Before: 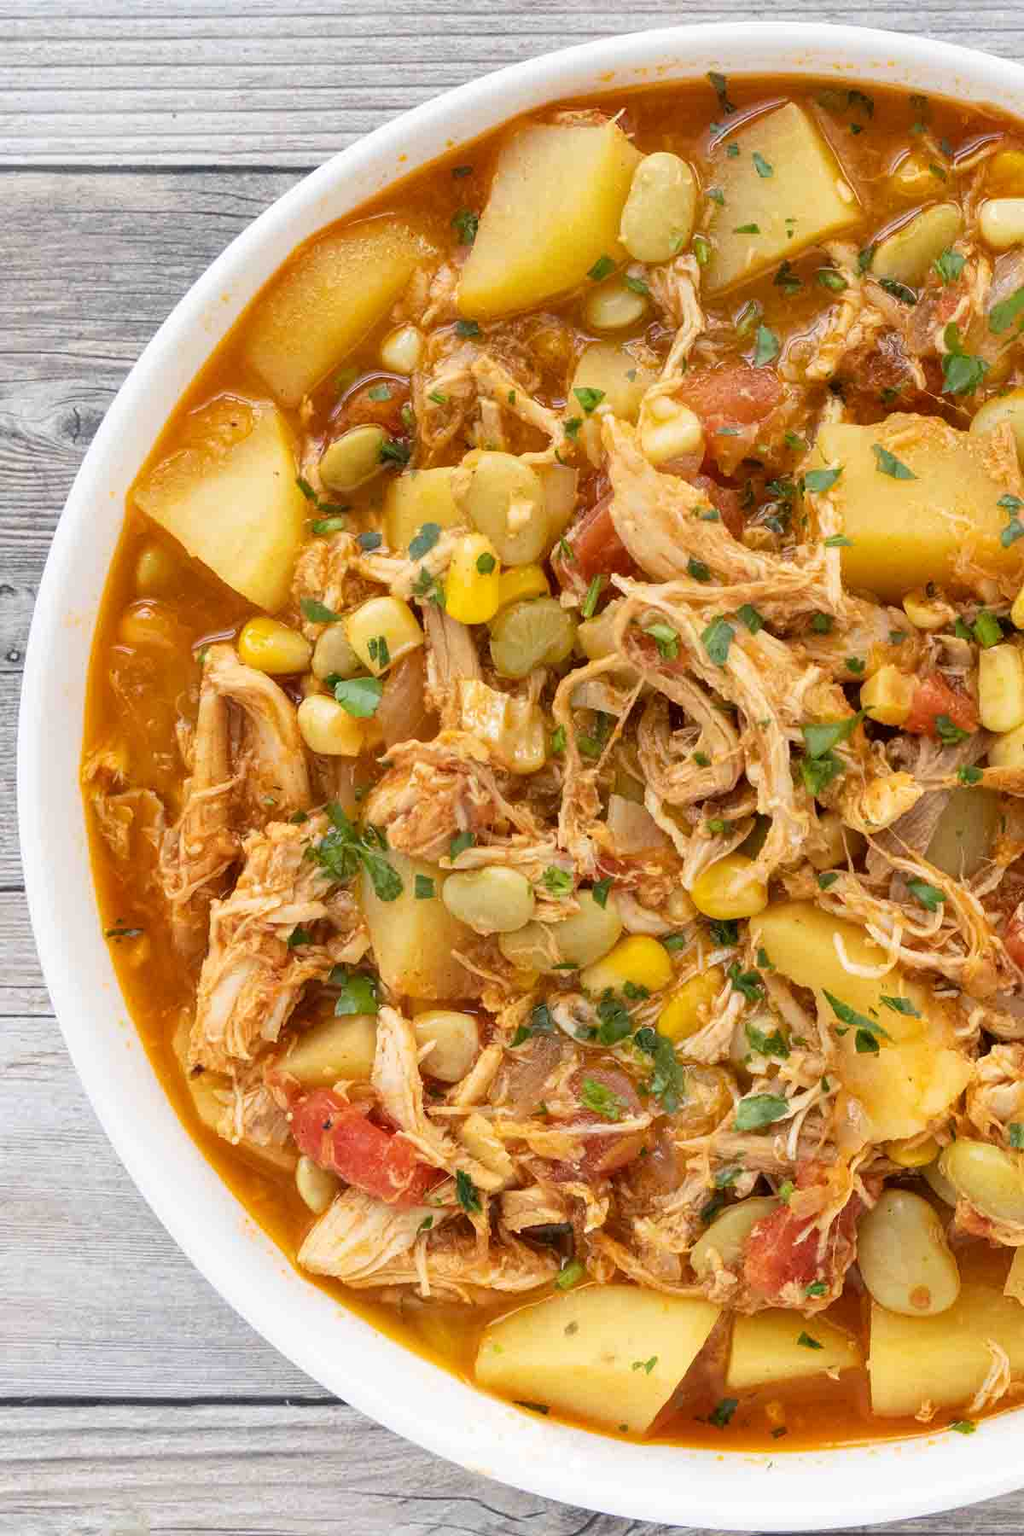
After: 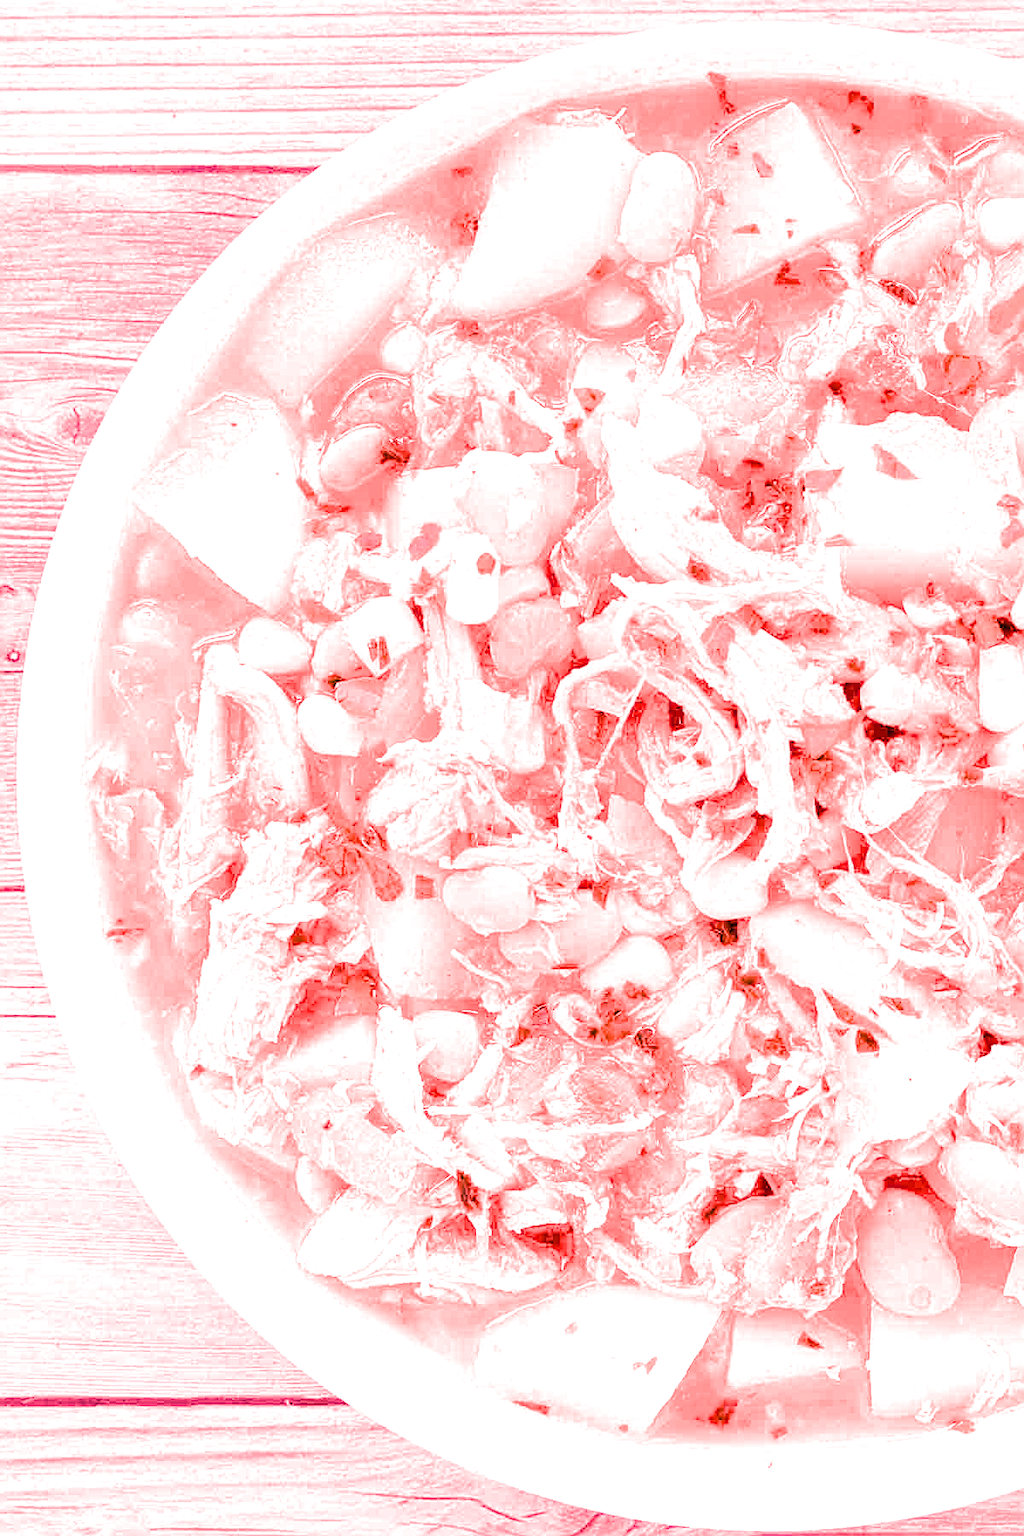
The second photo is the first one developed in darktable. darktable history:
filmic rgb: black relative exposure -7.65 EV, white relative exposure 4.56 EV, hardness 3.61, contrast 1.05
white balance: red 4.26, blue 1.802
sharpen: on, module defaults
